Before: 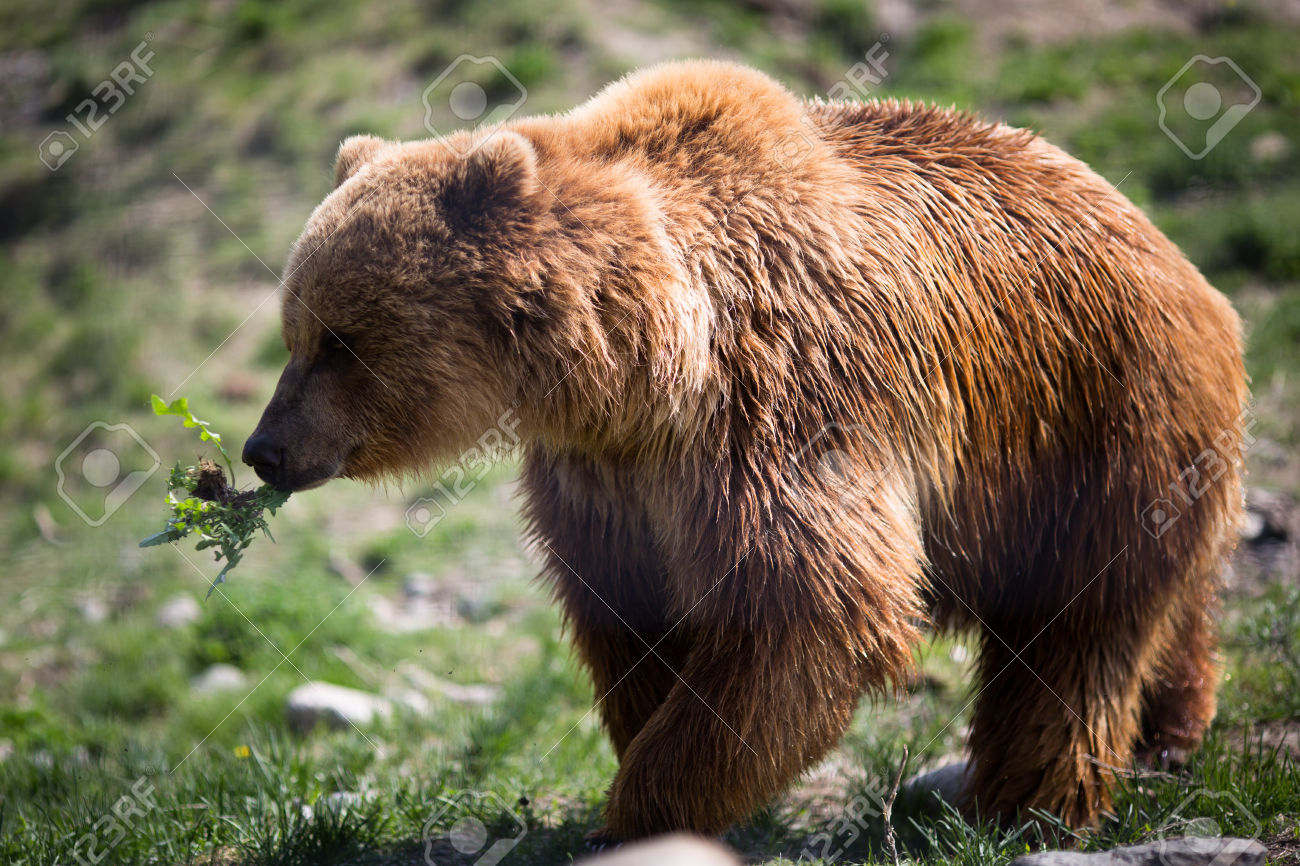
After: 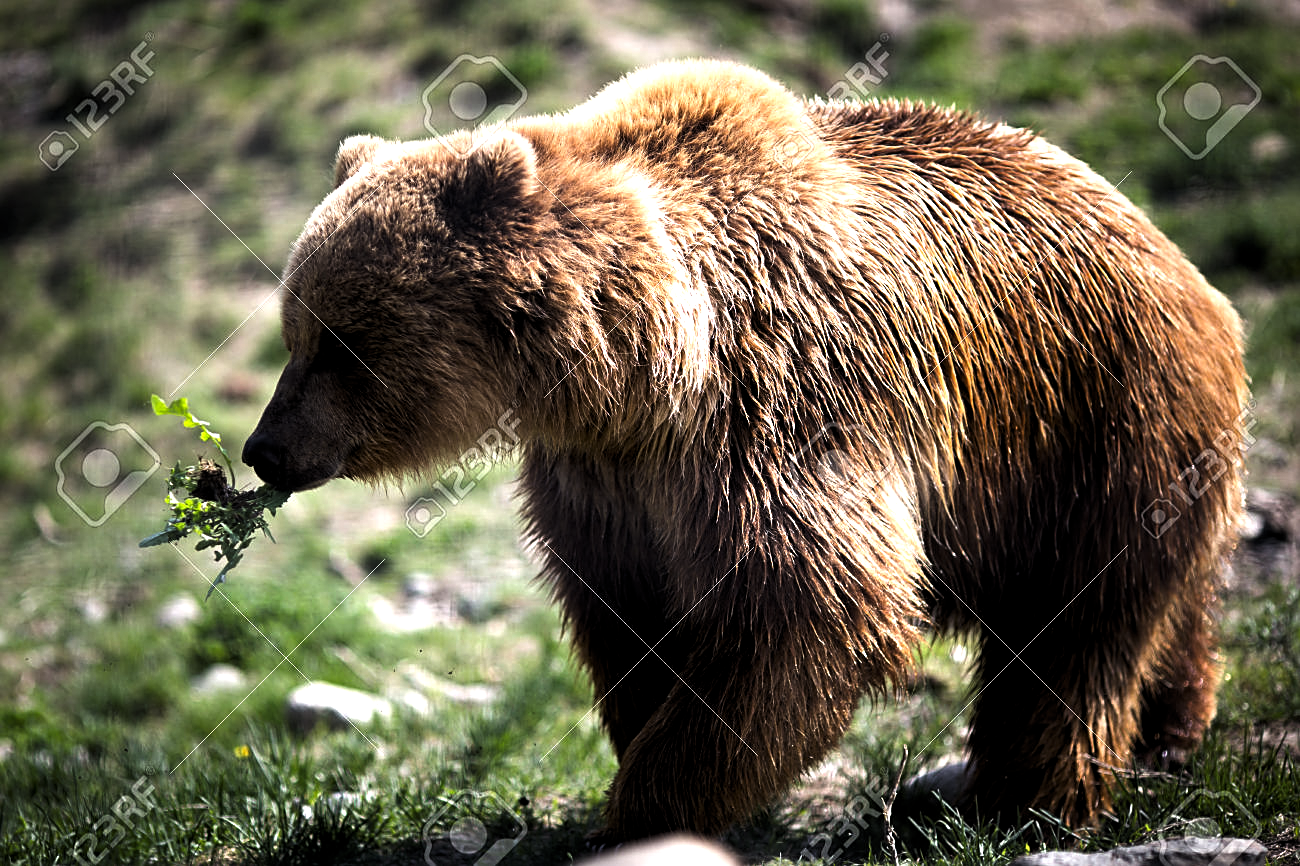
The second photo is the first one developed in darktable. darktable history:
exposure: exposure -0.157 EV, compensate exposure bias true, compensate highlight preservation false
sharpen: on, module defaults
levels: levels [0.044, 0.475, 0.791]
